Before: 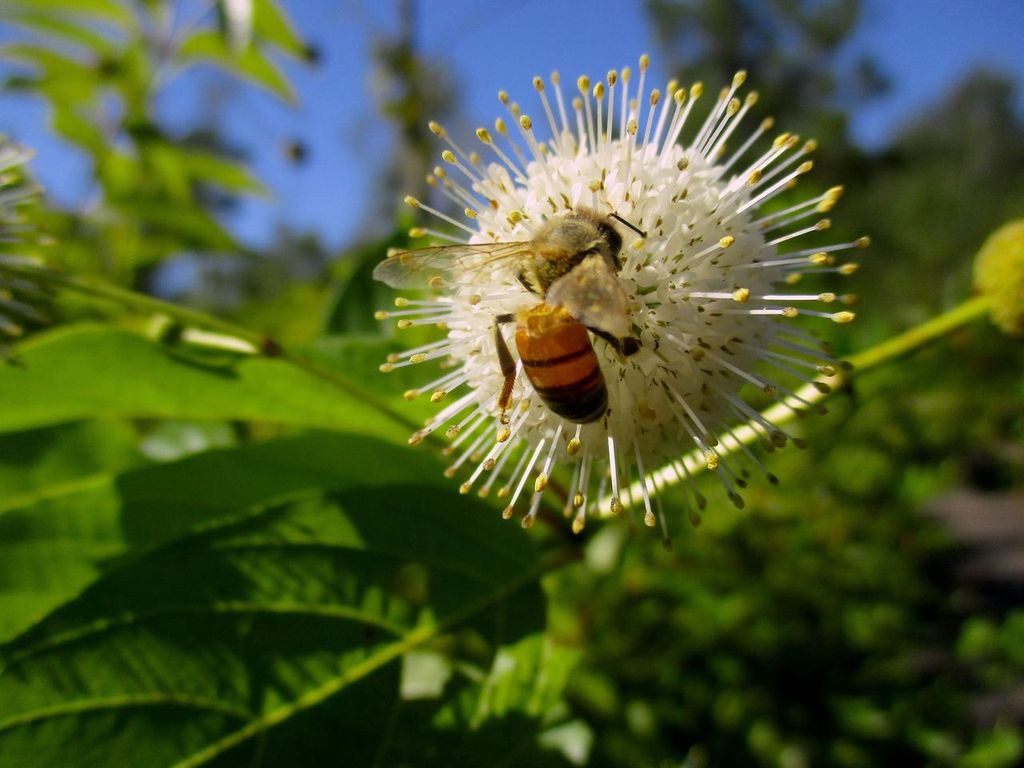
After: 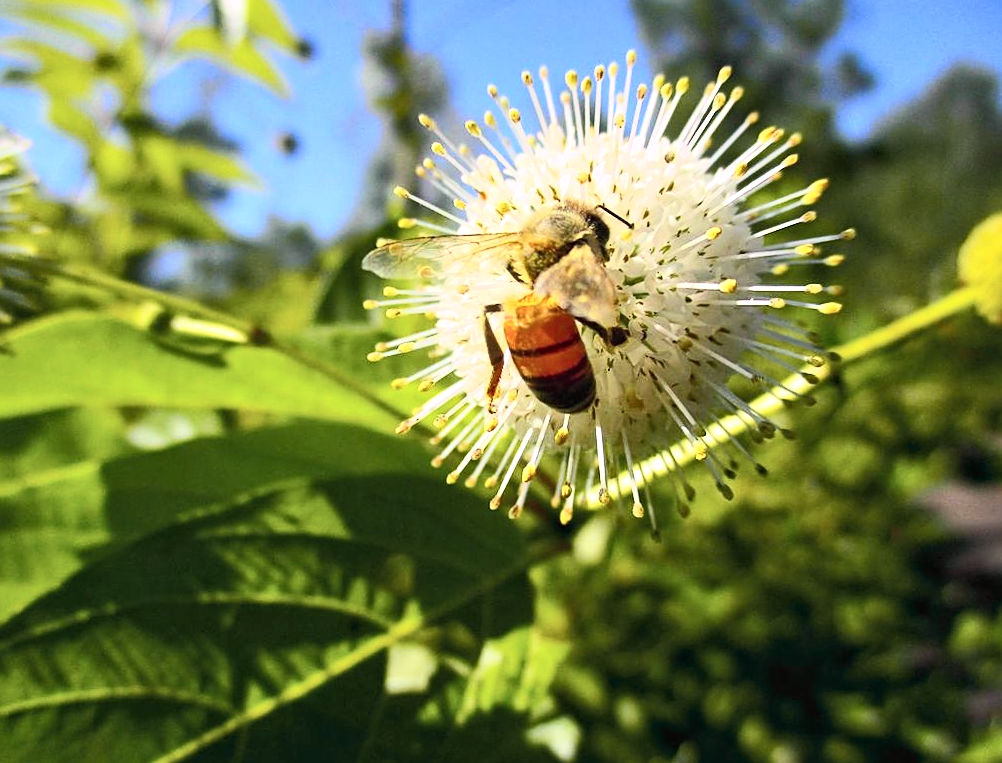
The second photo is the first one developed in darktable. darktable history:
rotate and perspective: rotation 0.226°, lens shift (vertical) -0.042, crop left 0.023, crop right 0.982, crop top 0.006, crop bottom 0.994
exposure: black level correction 0, exposure 0.7 EV, compensate exposure bias true, compensate highlight preservation false
sharpen: on, module defaults
tone curve: curves: ch0 [(0, 0.026) (0.172, 0.194) (0.398, 0.437) (0.469, 0.544) (0.612, 0.741) (0.845, 0.926) (1, 0.968)]; ch1 [(0, 0) (0.437, 0.453) (0.472, 0.467) (0.502, 0.502) (0.531, 0.537) (0.574, 0.583) (0.617, 0.64) (0.699, 0.749) (0.859, 0.919) (1, 1)]; ch2 [(0, 0) (0.33, 0.301) (0.421, 0.443) (0.476, 0.502) (0.511, 0.504) (0.553, 0.55) (0.595, 0.586) (0.664, 0.664) (1, 1)], color space Lab, independent channels, preserve colors none
local contrast: mode bilateral grid, contrast 28, coarseness 16, detail 115%, midtone range 0.2
tone equalizer: on, module defaults
